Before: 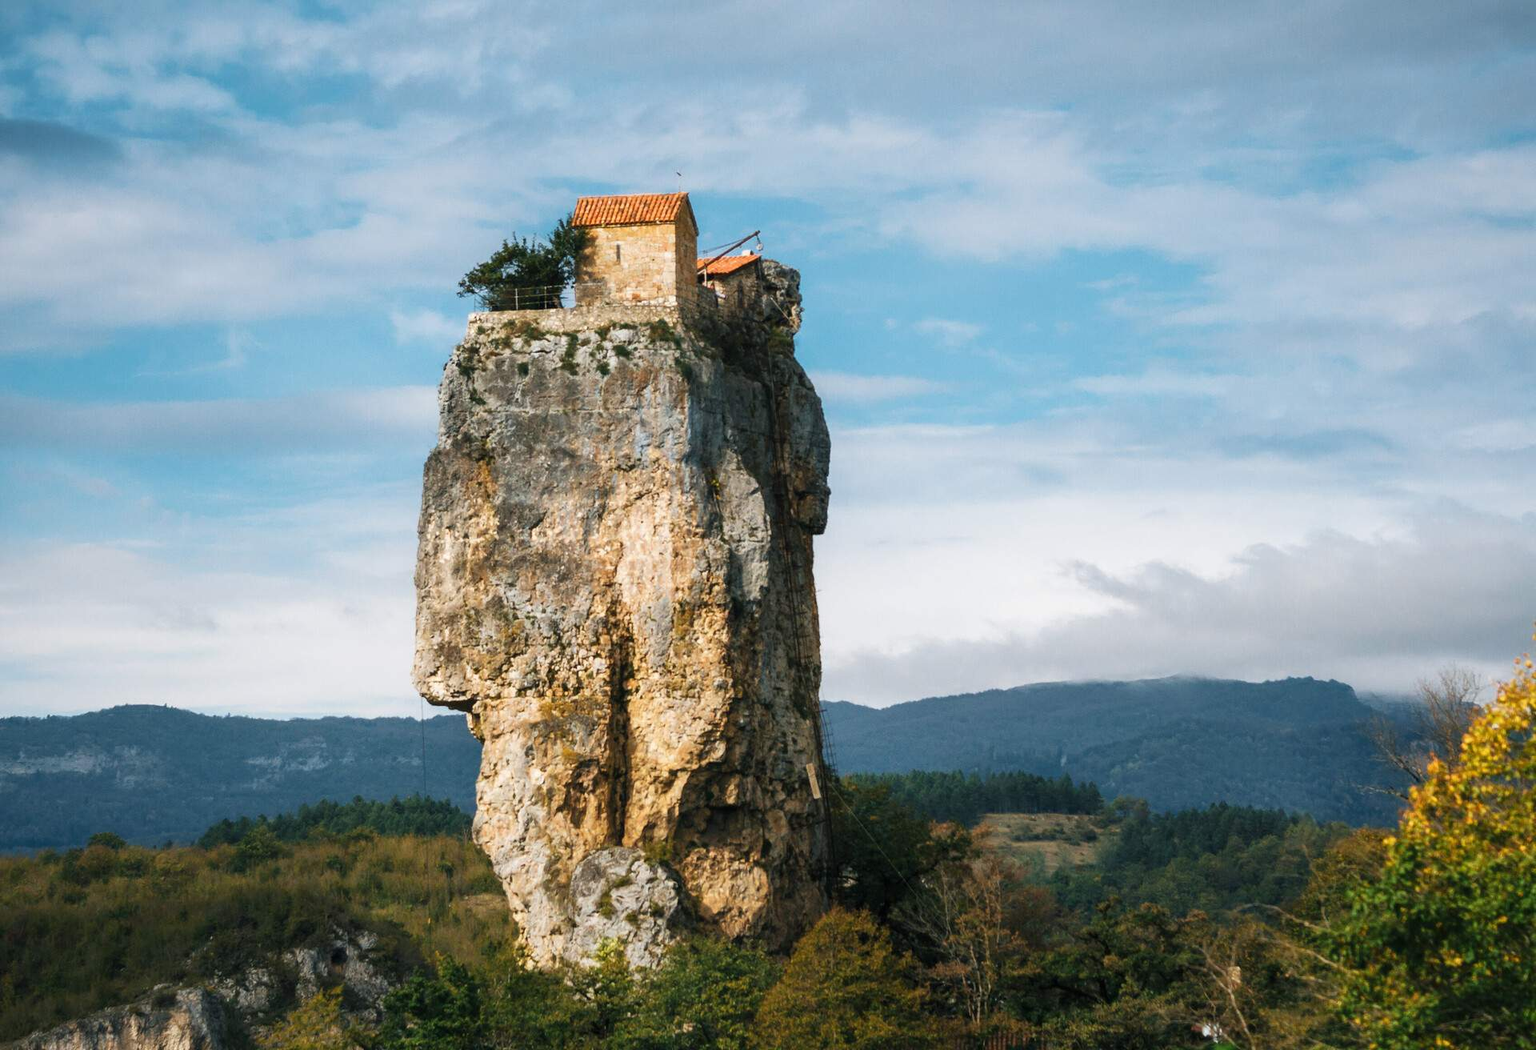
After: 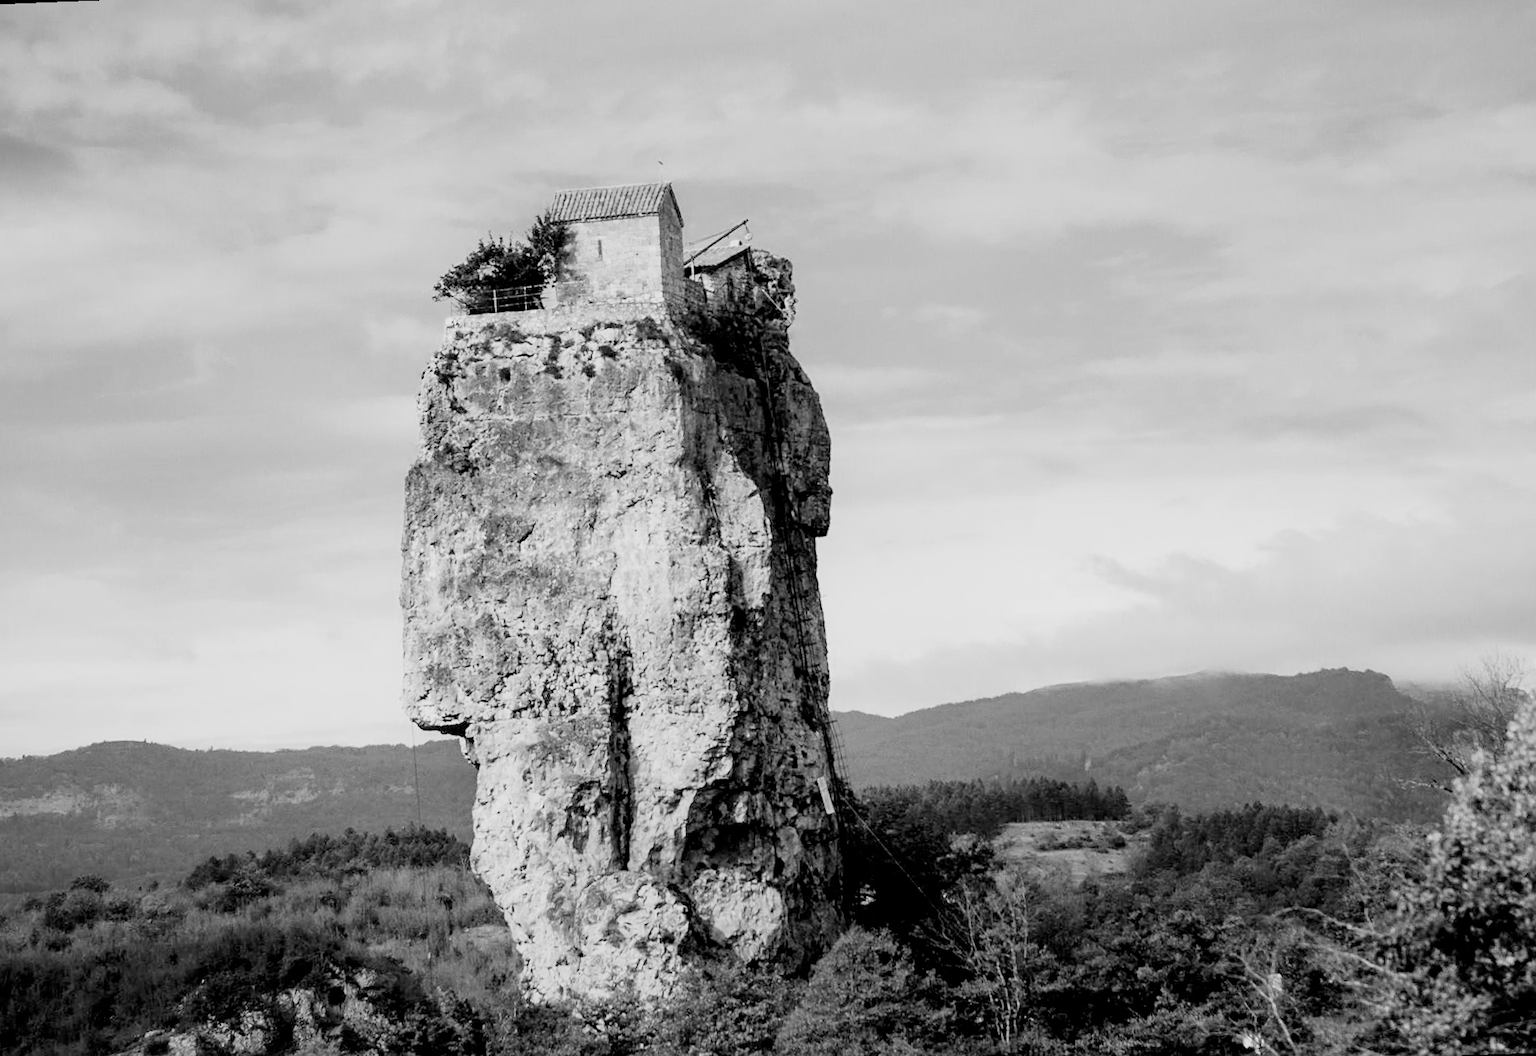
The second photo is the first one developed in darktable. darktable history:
filmic rgb: black relative exposure -6.98 EV, white relative exposure 5.63 EV, hardness 2.86
exposure: black level correction 0.011, exposure 1.088 EV, compensate exposure bias true, compensate highlight preservation false
sharpen: amount 0.2
monochrome: size 1
rotate and perspective: rotation -2.12°, lens shift (vertical) 0.009, lens shift (horizontal) -0.008, automatic cropping original format, crop left 0.036, crop right 0.964, crop top 0.05, crop bottom 0.959
